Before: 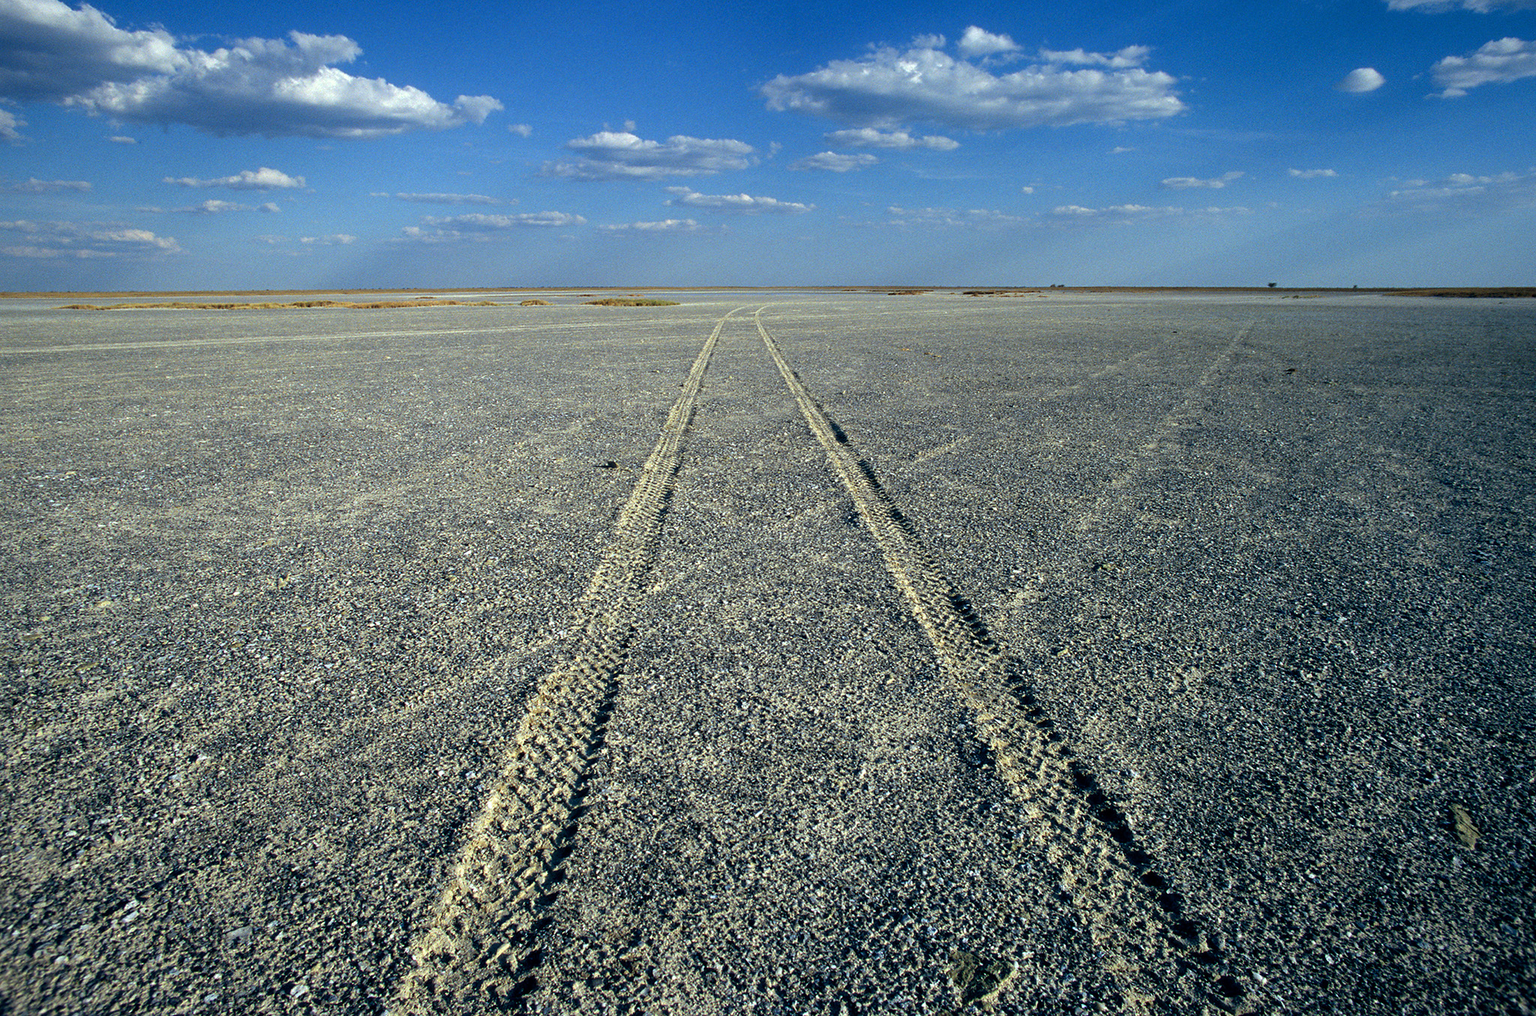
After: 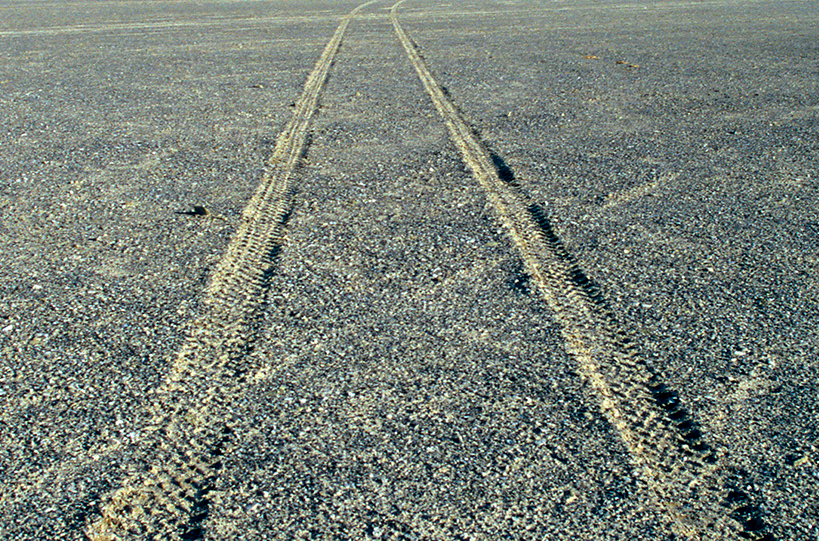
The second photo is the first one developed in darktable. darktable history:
crop: left 30.117%, top 30.249%, right 29.852%, bottom 29.762%
